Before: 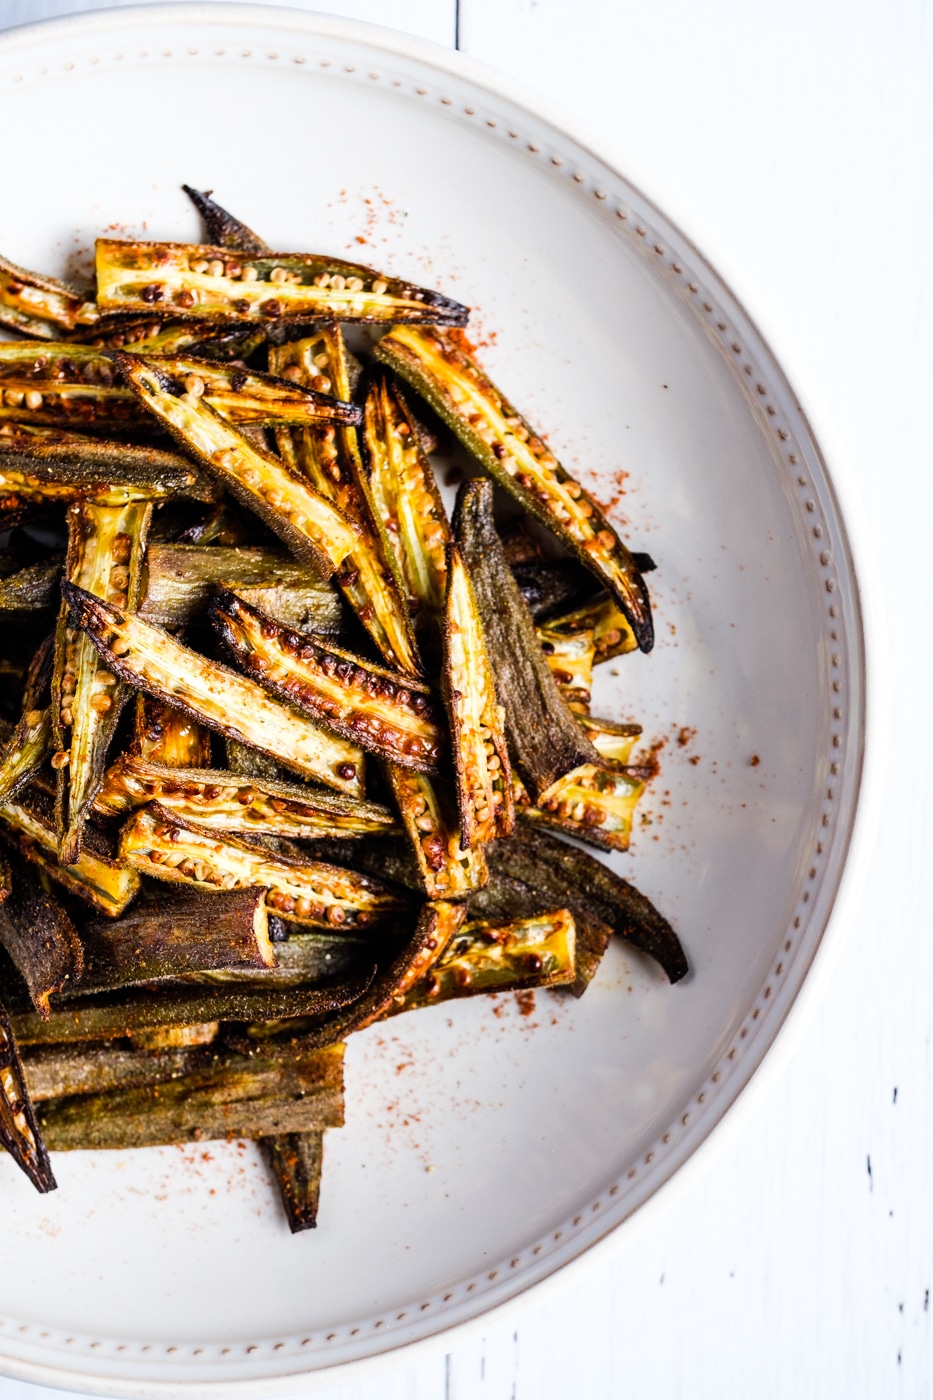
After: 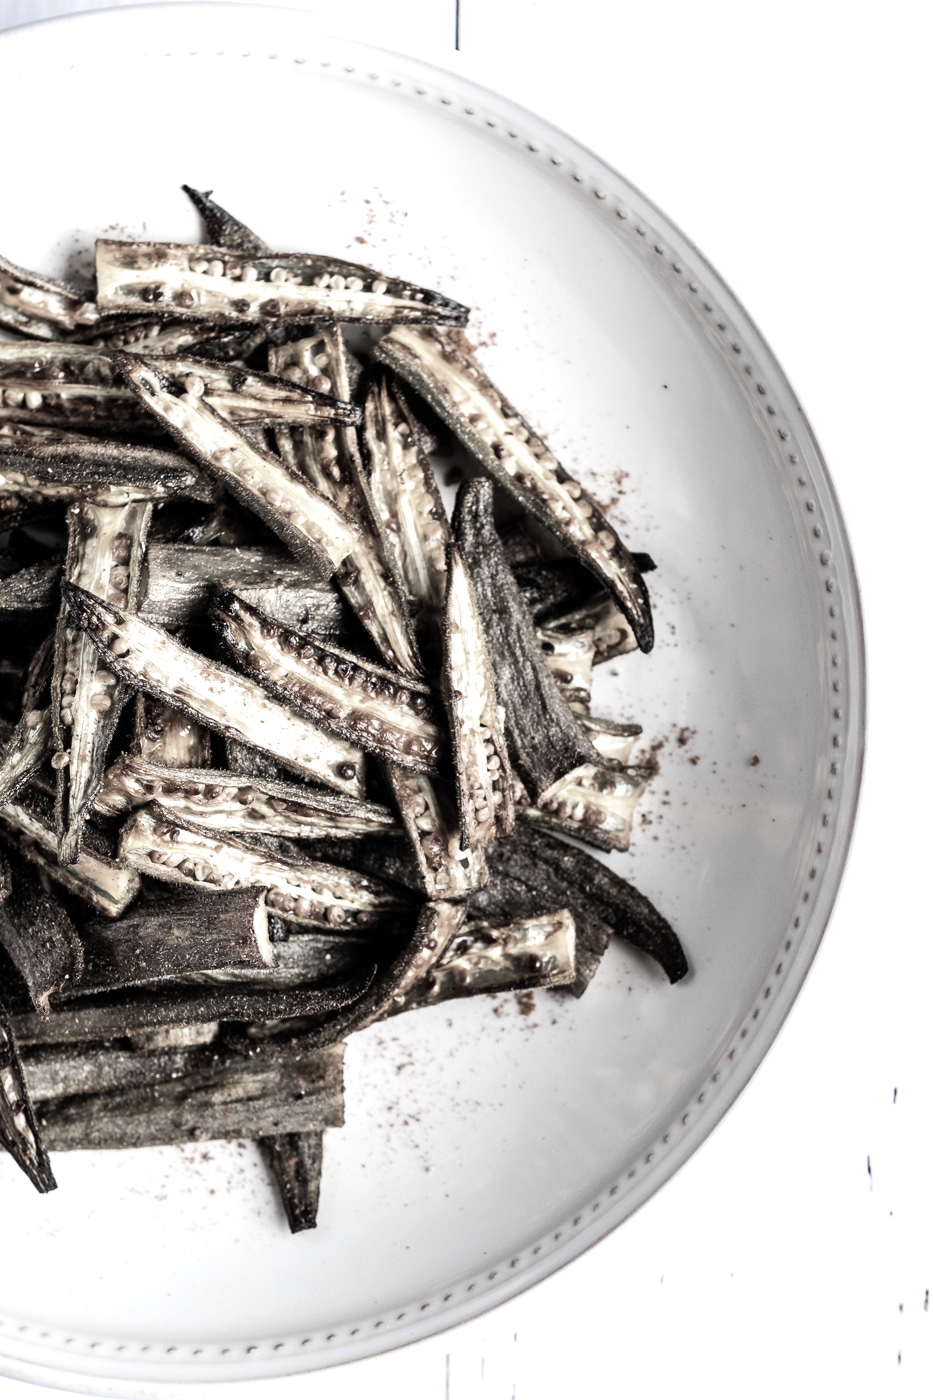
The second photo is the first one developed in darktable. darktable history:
exposure: exposure 0.267 EV, compensate highlight preservation false
color zones: curves: ch1 [(0.238, 0.163) (0.476, 0.2) (0.733, 0.322) (0.848, 0.134)], mix 27.4%
